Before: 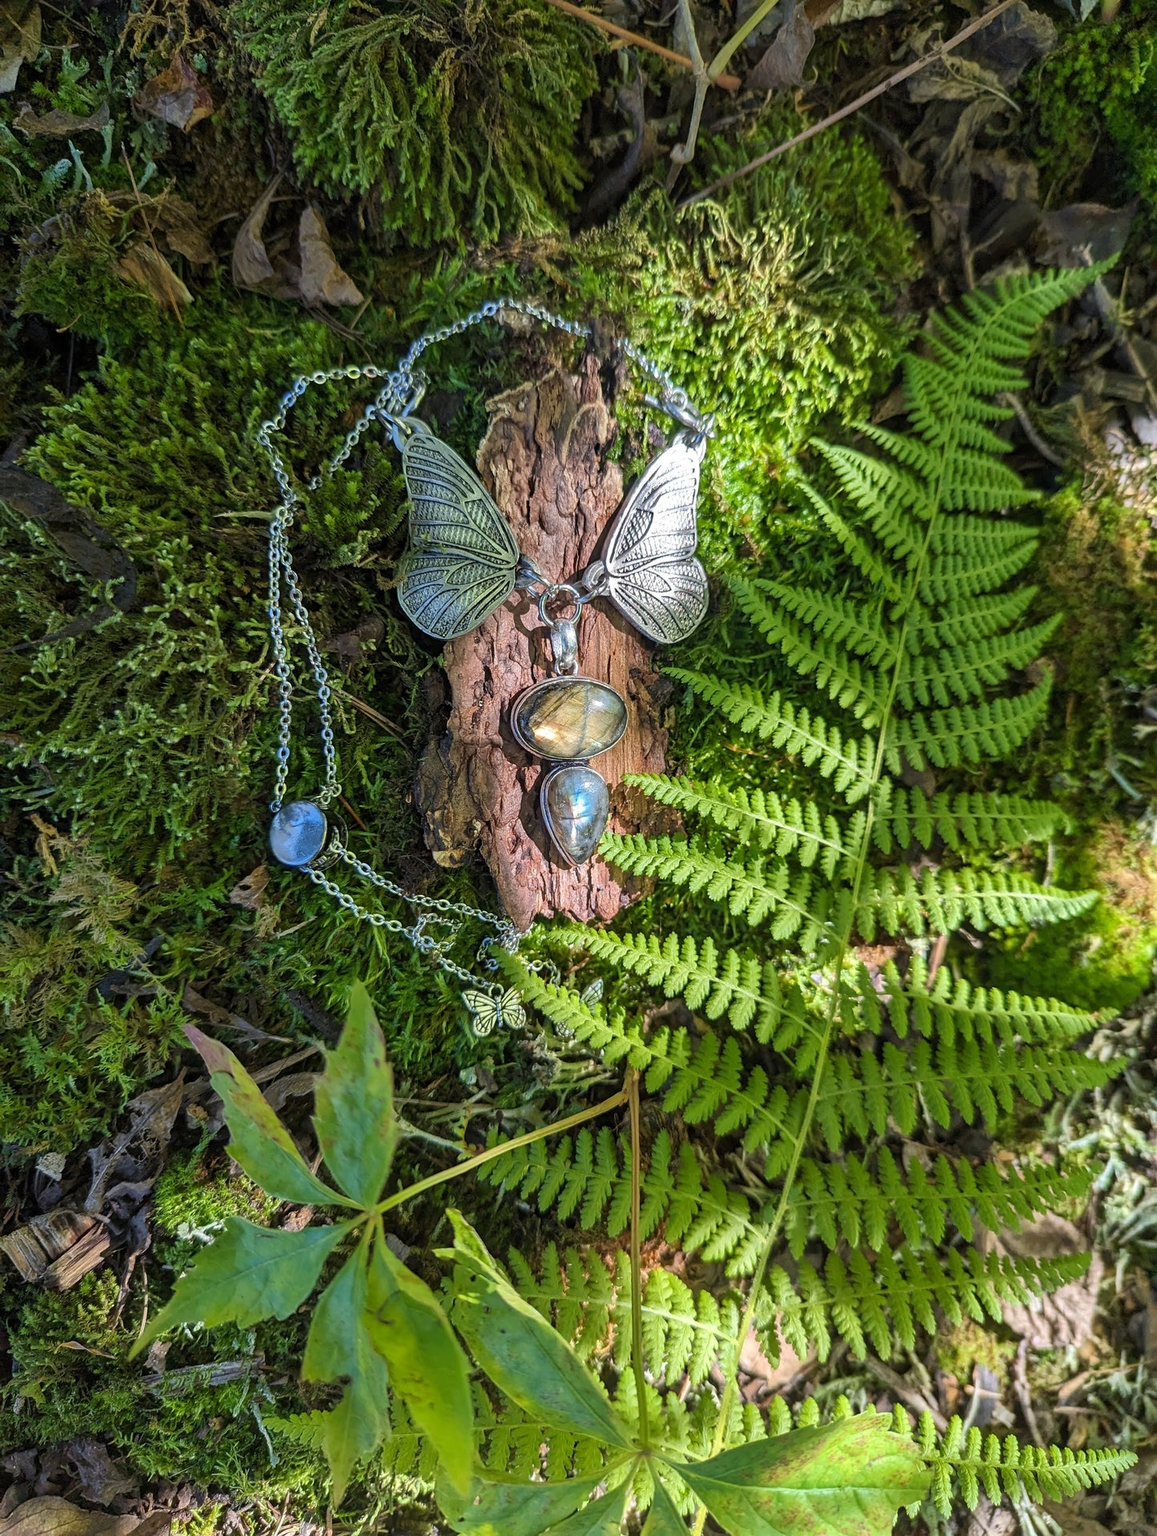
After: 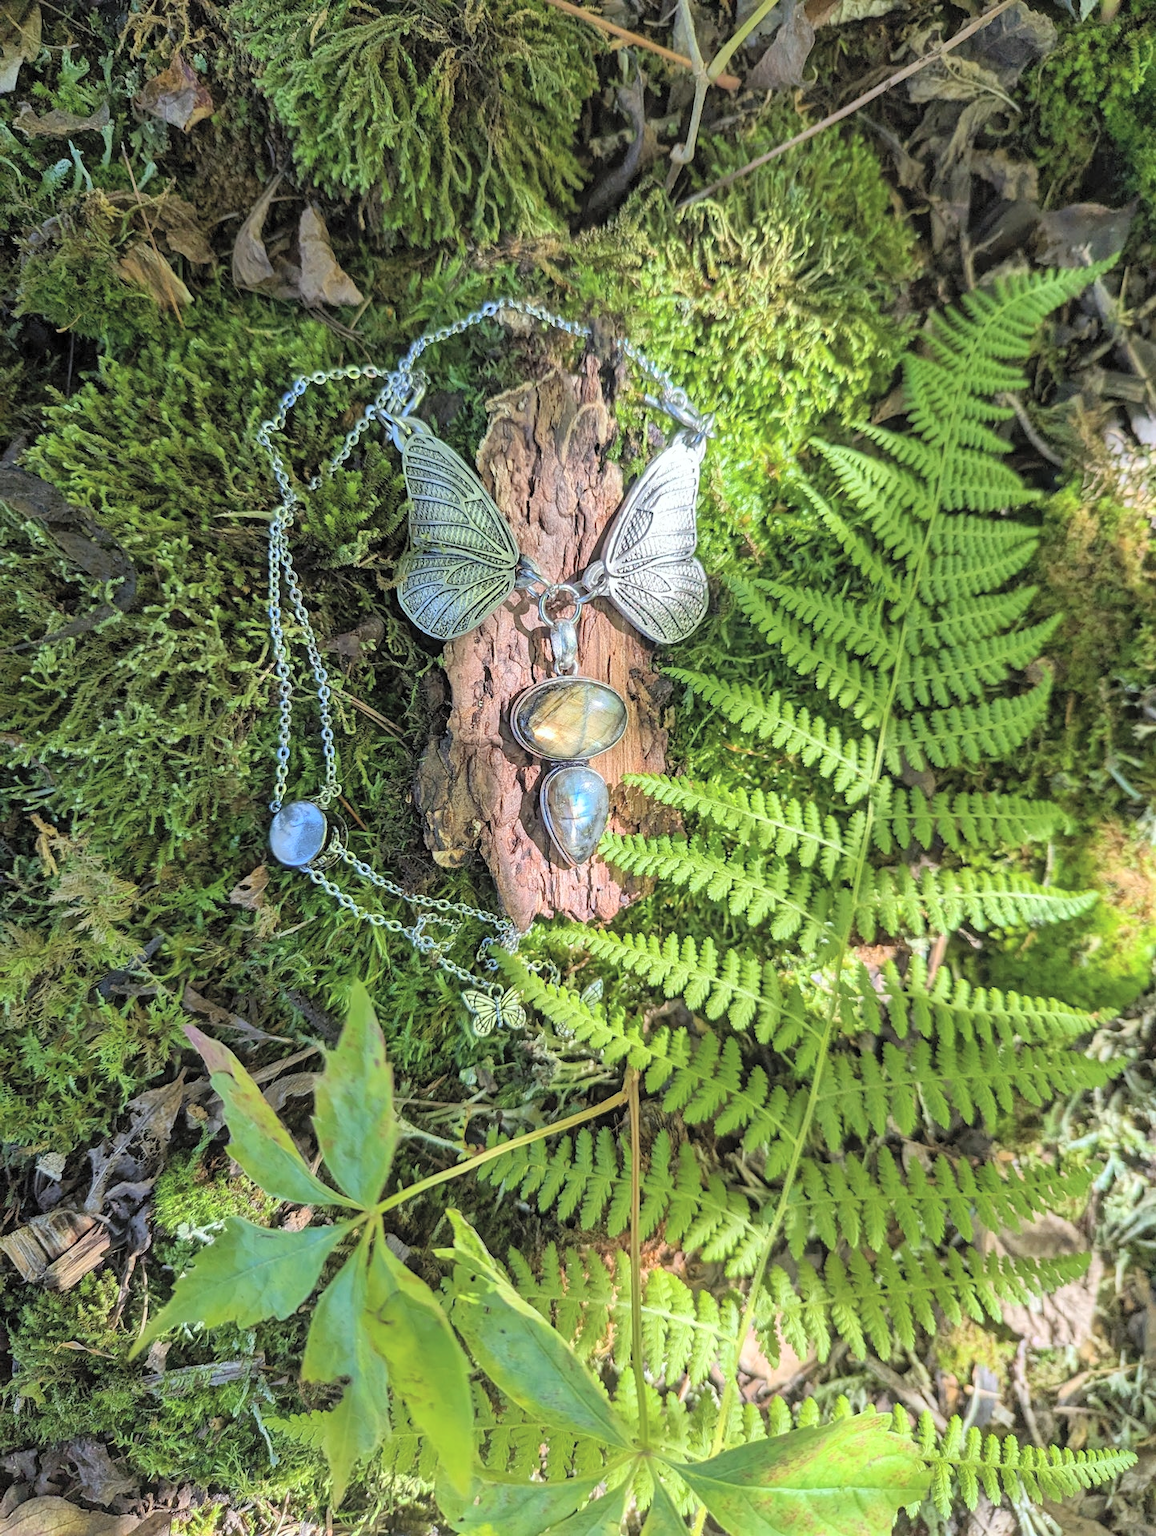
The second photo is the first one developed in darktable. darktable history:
global tonemap: drago (0.7, 100)
white balance: red 0.978, blue 0.999
